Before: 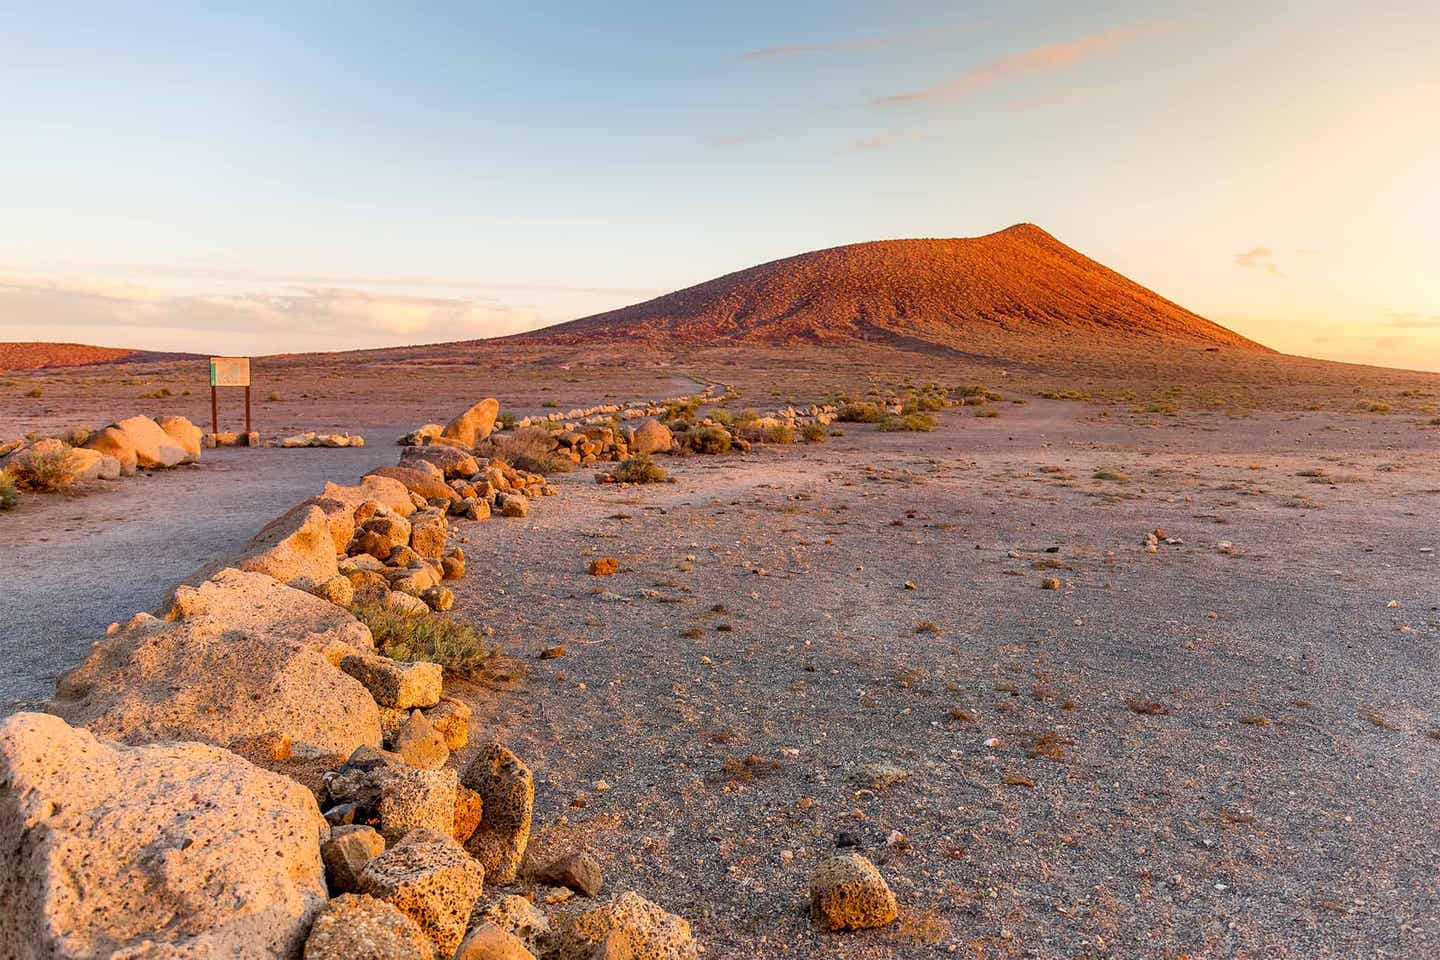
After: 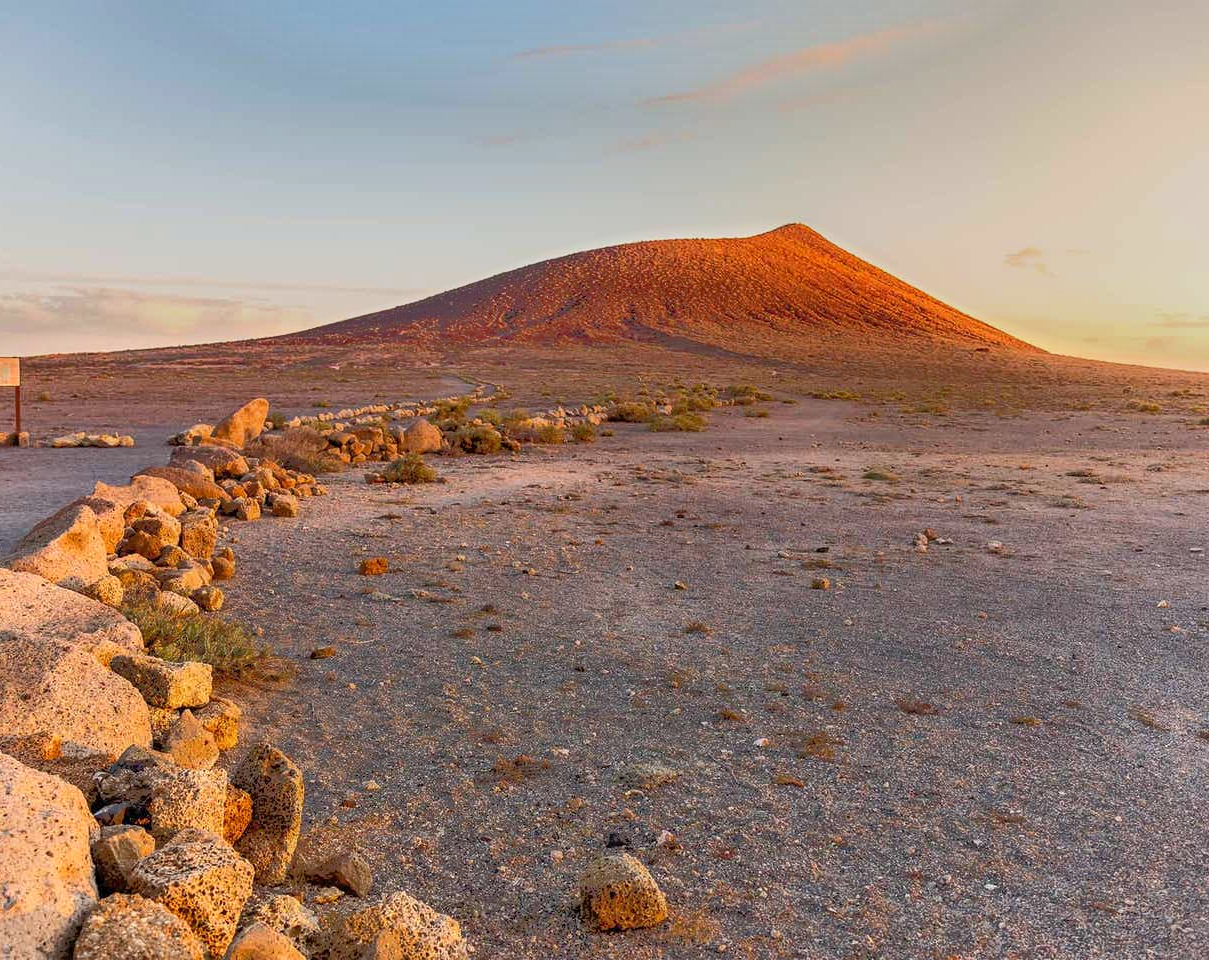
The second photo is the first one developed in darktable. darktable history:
crop: left 16.041%
tone equalizer: -7 EV -0.625 EV, -6 EV 1.01 EV, -5 EV -0.453 EV, -4 EV 0.399 EV, -3 EV 0.414 EV, -2 EV 0.152 EV, -1 EV -0.17 EV, +0 EV -0.418 EV
